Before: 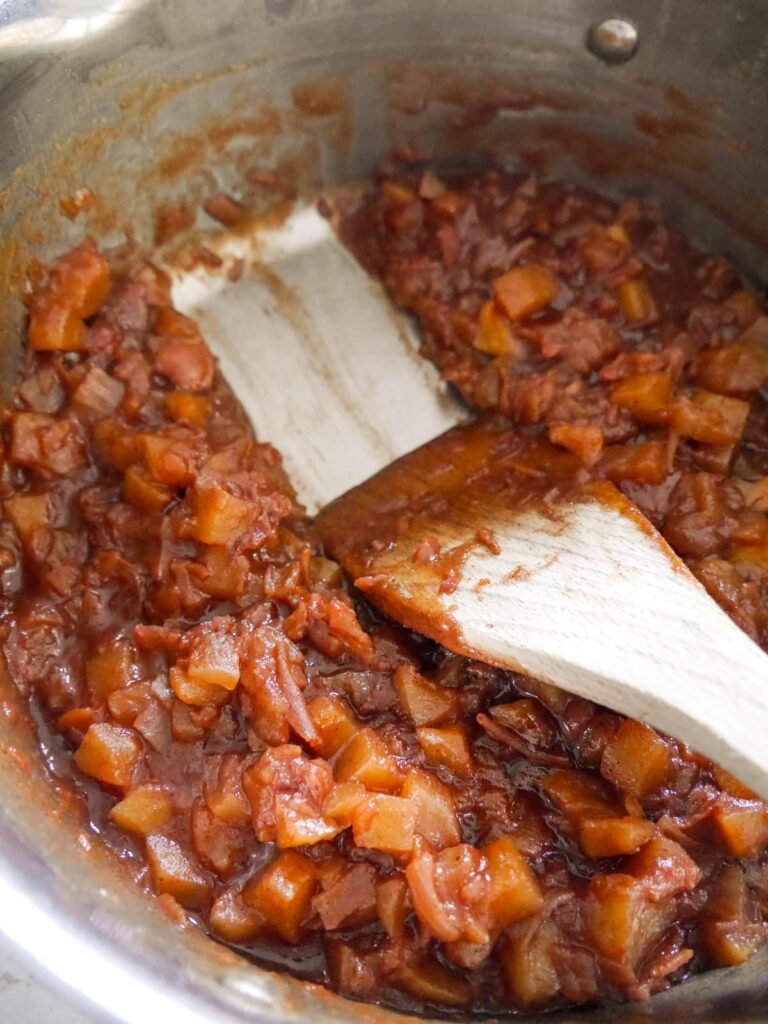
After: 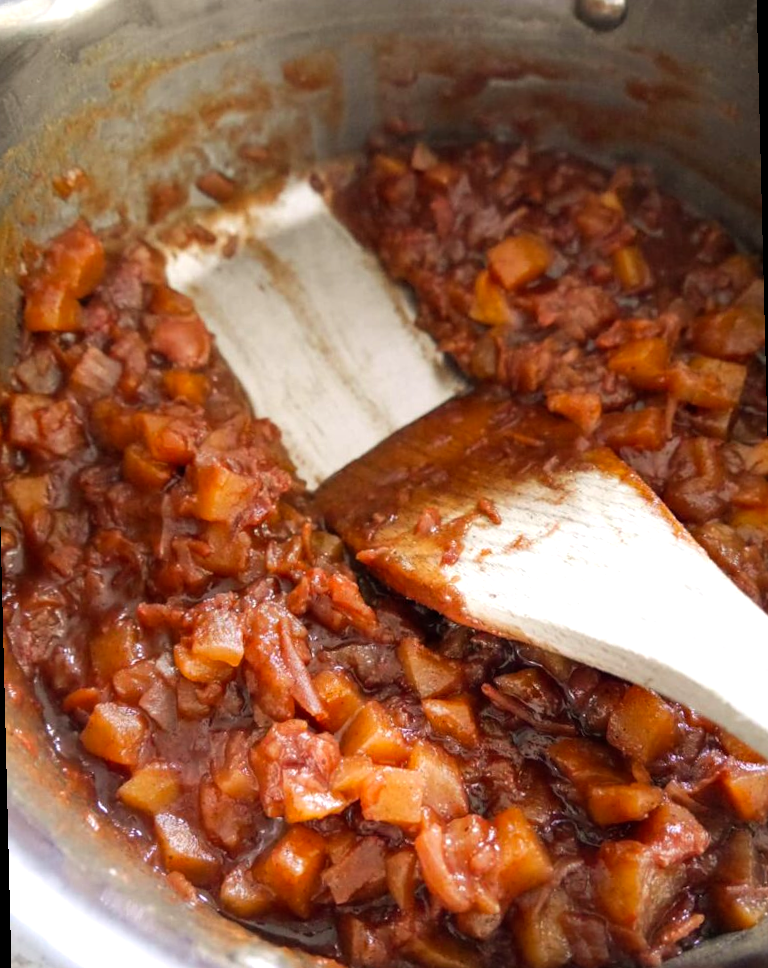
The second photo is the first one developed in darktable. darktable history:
color balance: contrast 10%
rotate and perspective: rotation -1.42°, crop left 0.016, crop right 0.984, crop top 0.035, crop bottom 0.965
